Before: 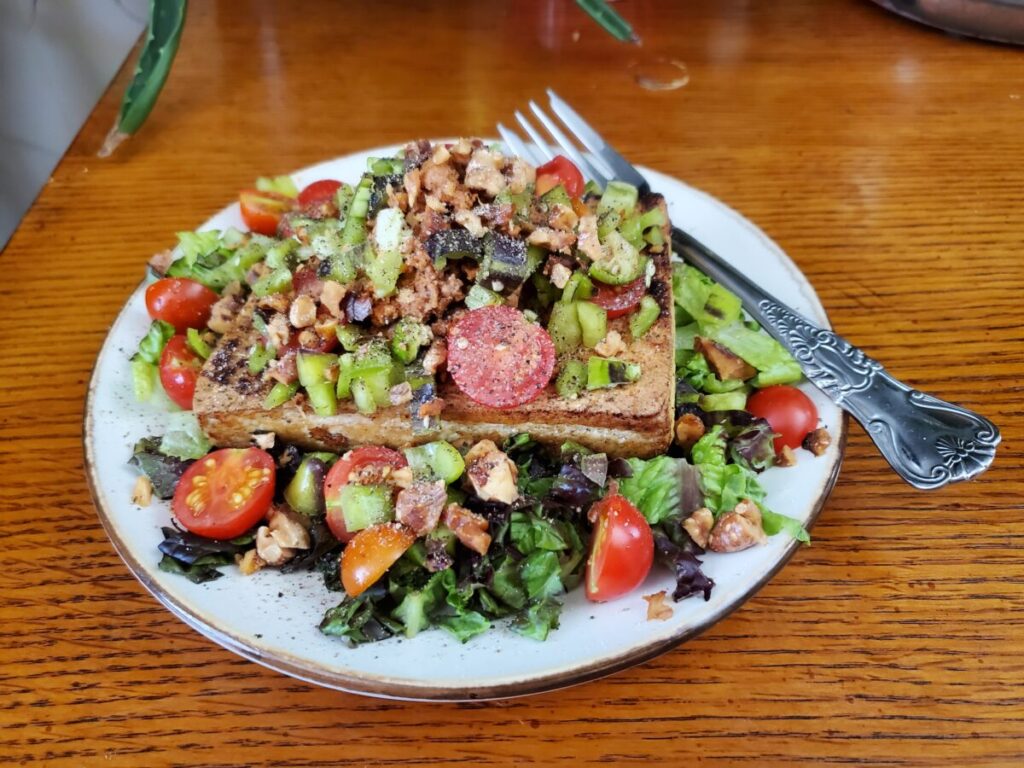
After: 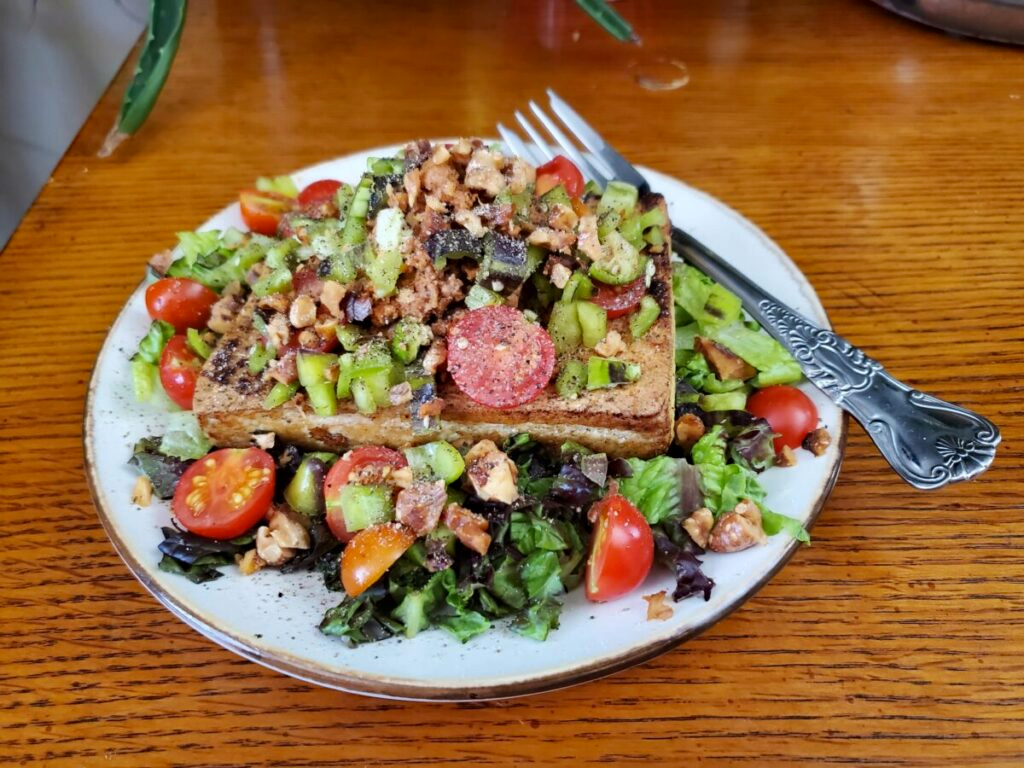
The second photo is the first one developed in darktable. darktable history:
haze removal: compatibility mode true, adaptive false
shadows and highlights: shadows -40.15, highlights 62.88, soften with gaussian
